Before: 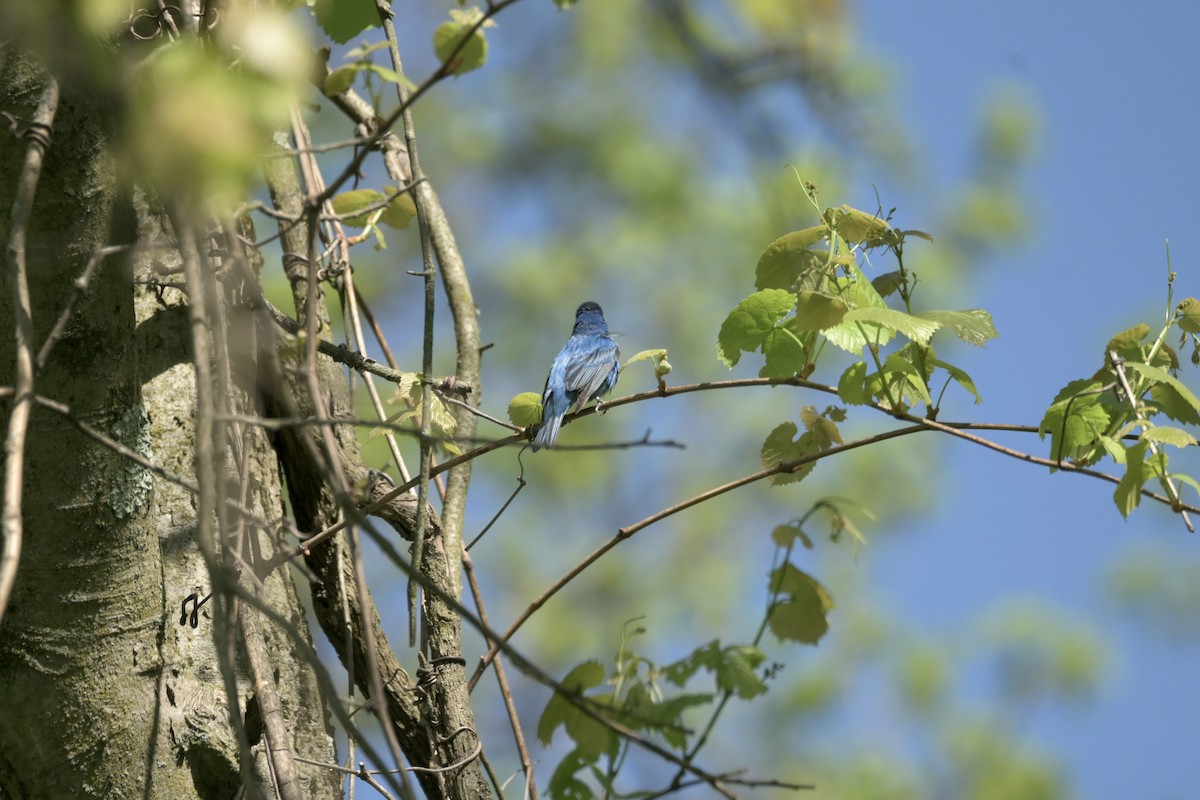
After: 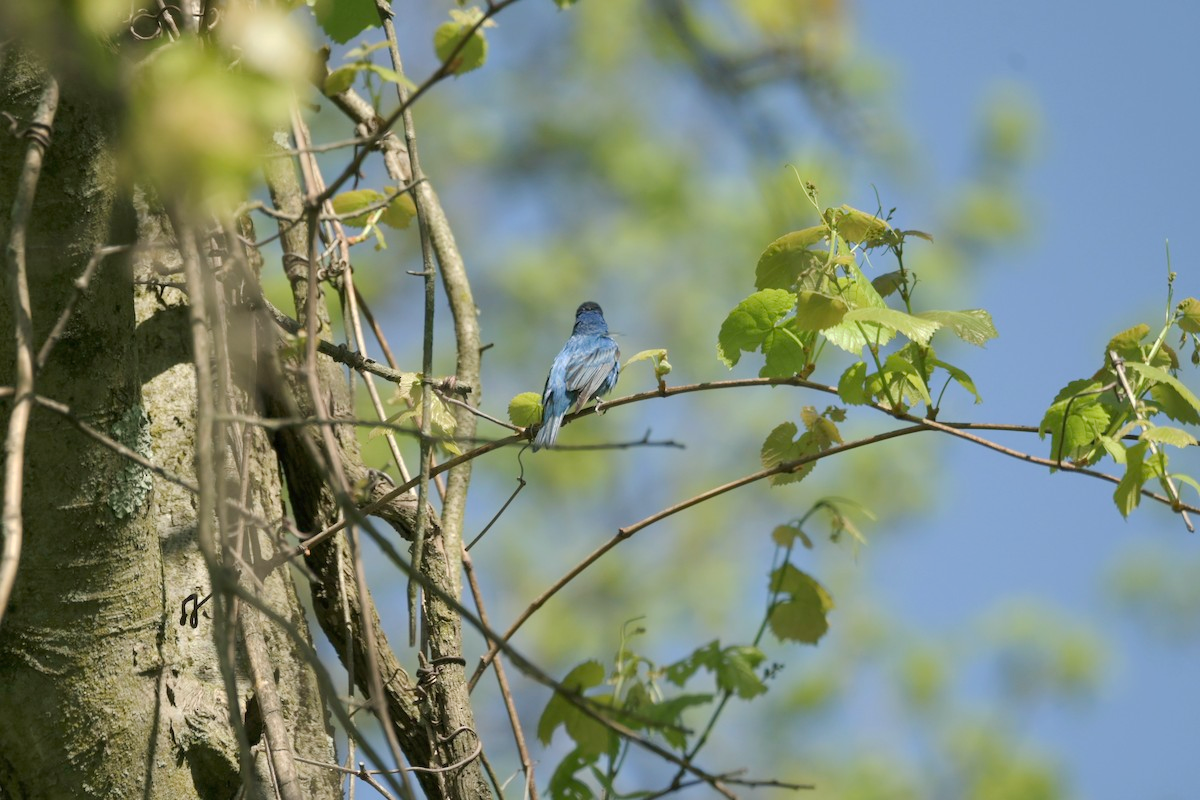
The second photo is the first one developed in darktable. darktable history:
tone curve: curves: ch0 [(0, 0) (0.003, 0.018) (0.011, 0.024) (0.025, 0.038) (0.044, 0.067) (0.069, 0.098) (0.1, 0.13) (0.136, 0.165) (0.177, 0.205) (0.224, 0.249) (0.277, 0.304) (0.335, 0.365) (0.399, 0.432) (0.468, 0.505) (0.543, 0.579) (0.623, 0.652) (0.709, 0.725) (0.801, 0.802) (0.898, 0.876) (1, 1)], preserve colors none
color correction: highlights b* 3.05
